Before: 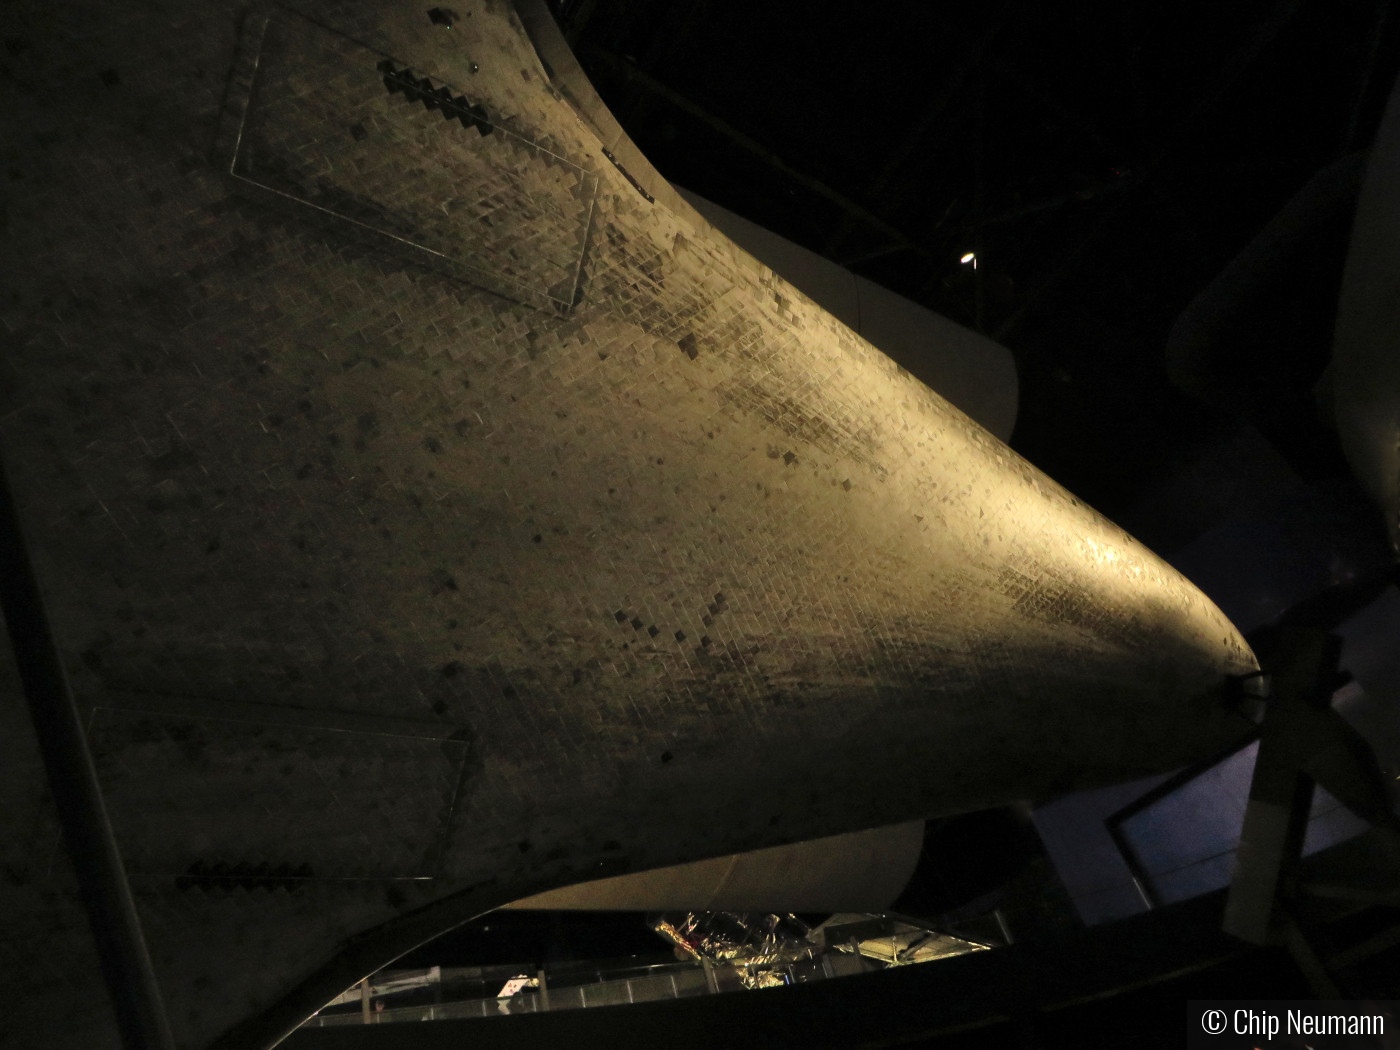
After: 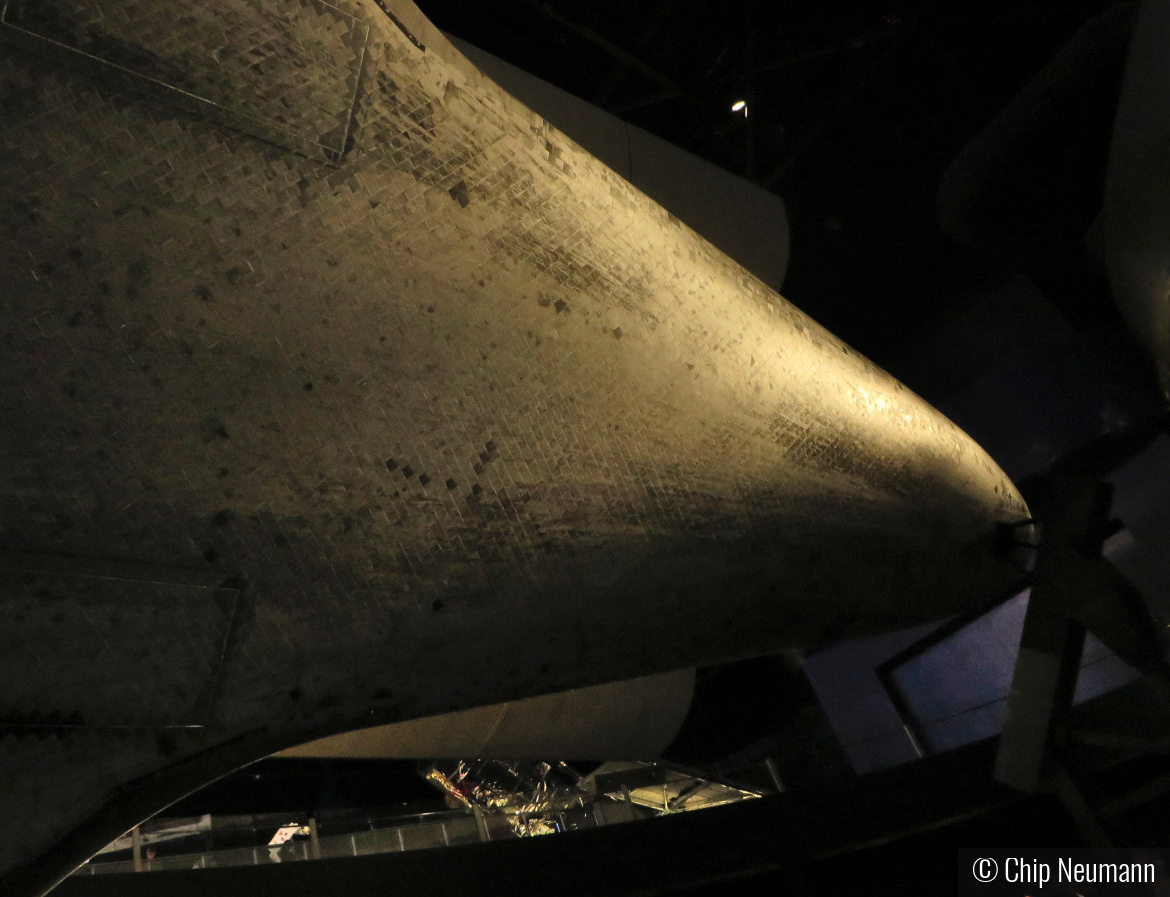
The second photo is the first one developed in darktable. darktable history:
crop: left 16.404%, top 14.496%
